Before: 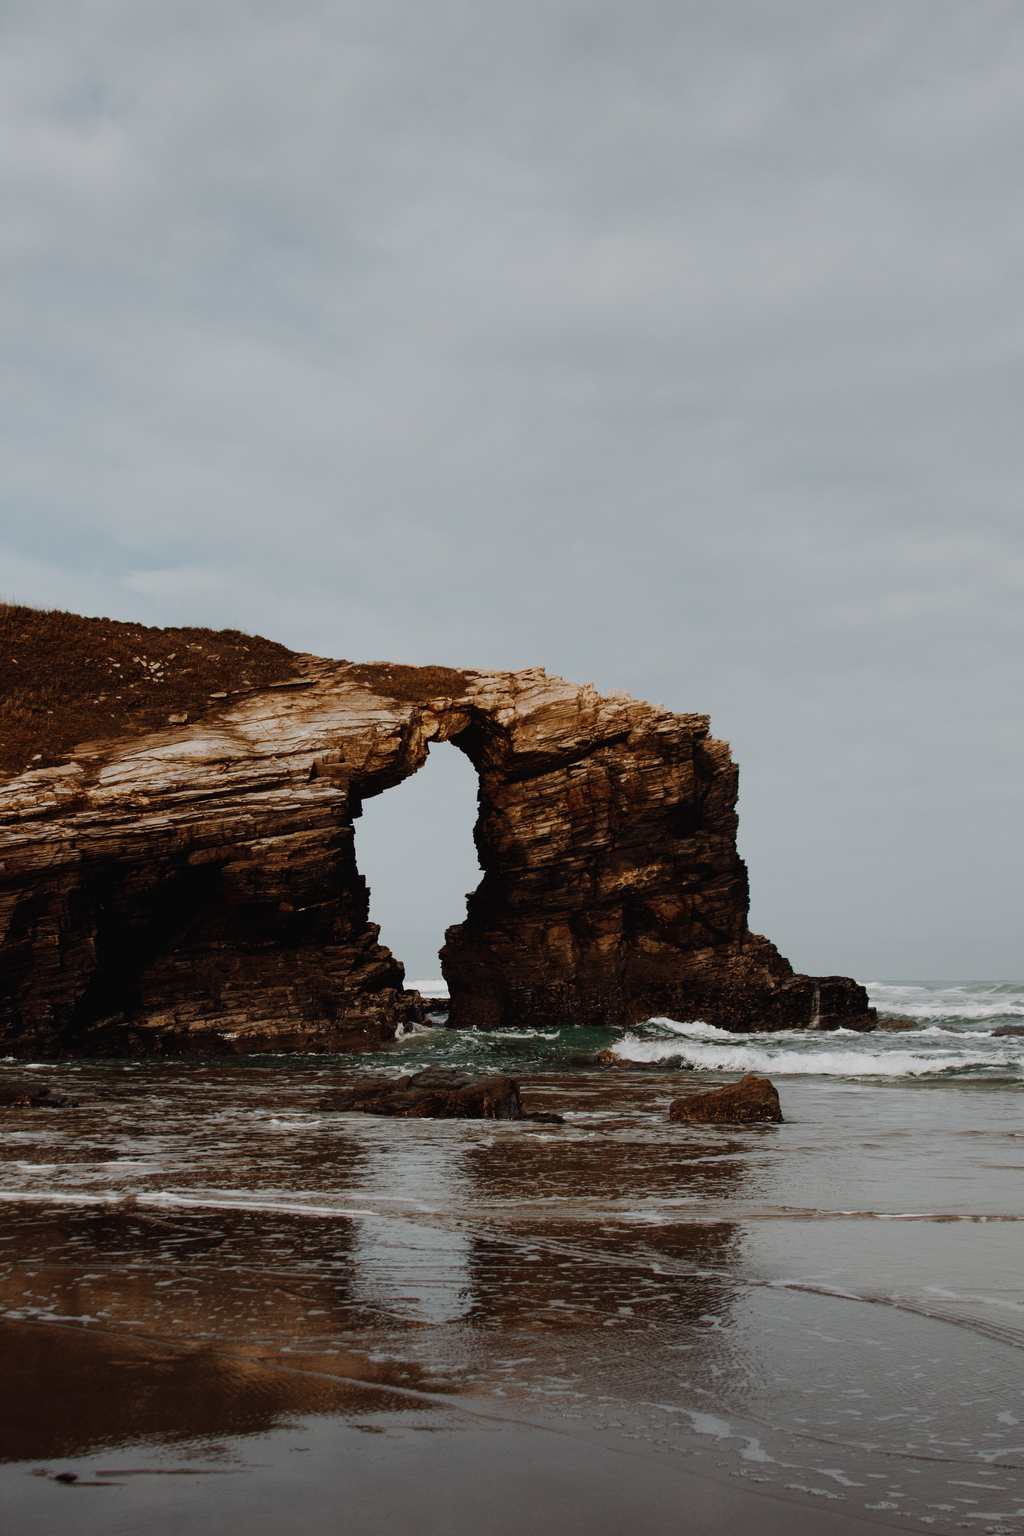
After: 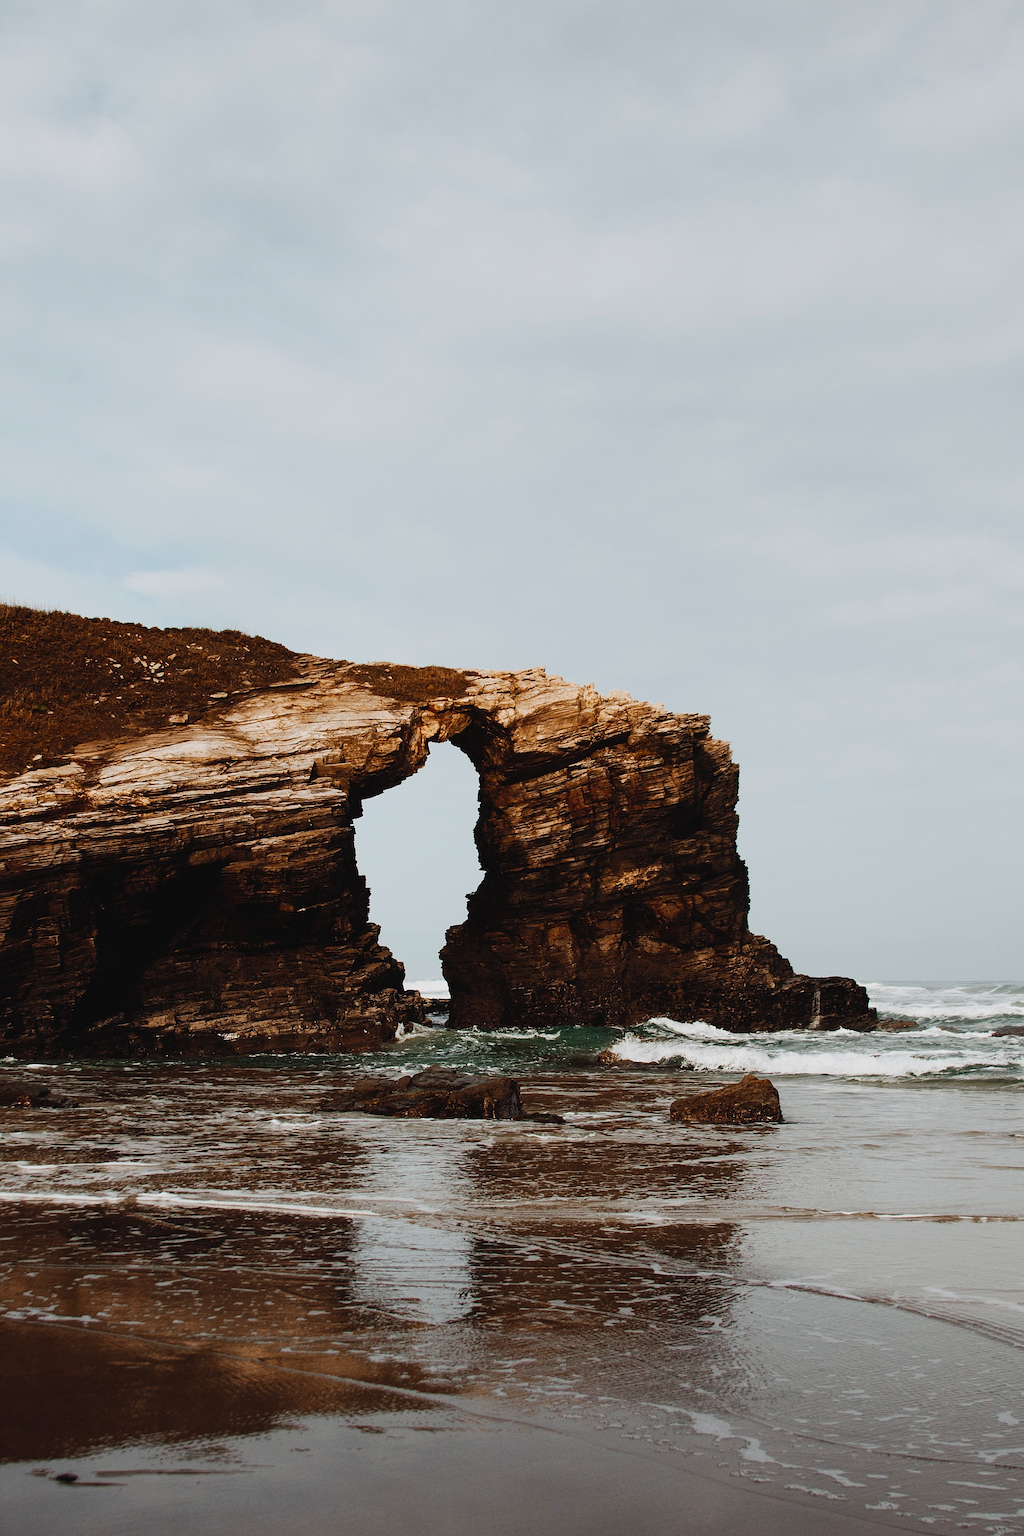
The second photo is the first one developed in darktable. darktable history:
contrast brightness saturation: contrast 0.198, brightness 0.164, saturation 0.221
sharpen: on, module defaults
